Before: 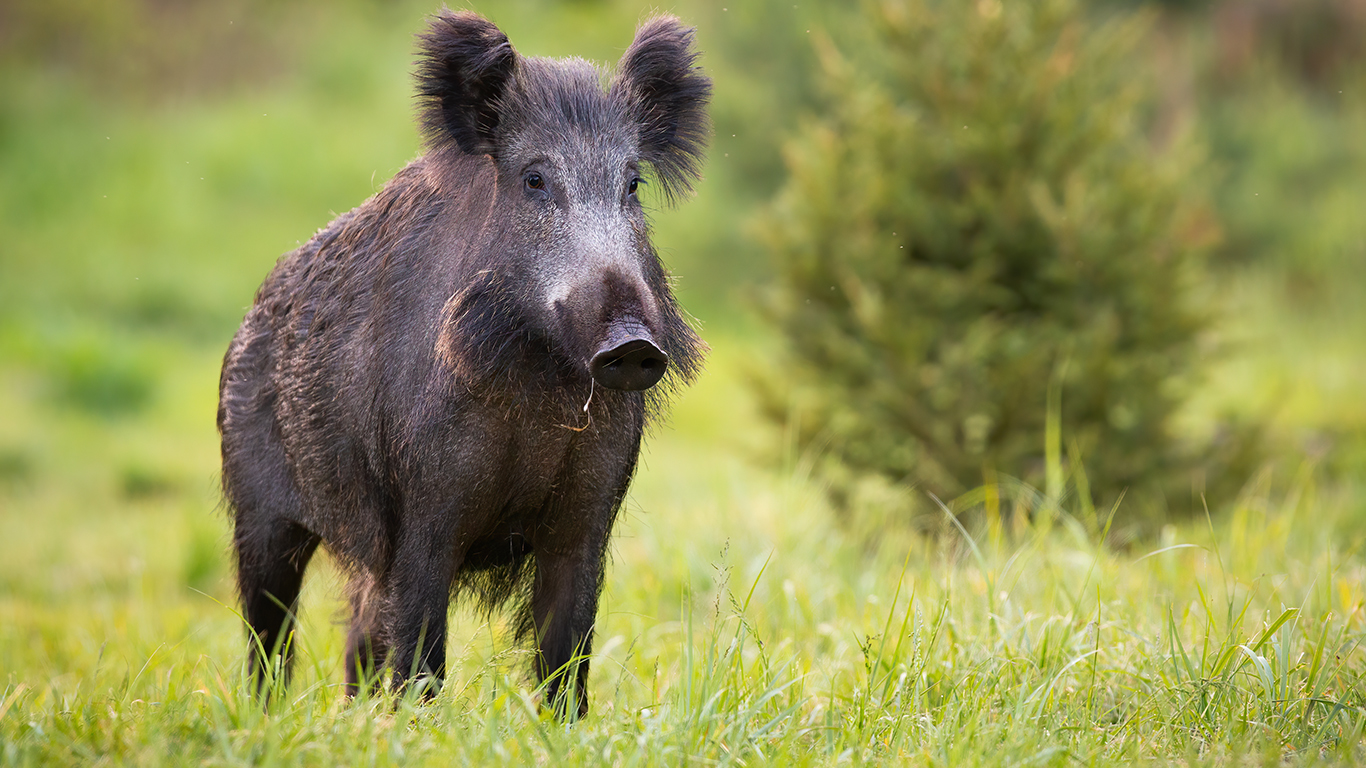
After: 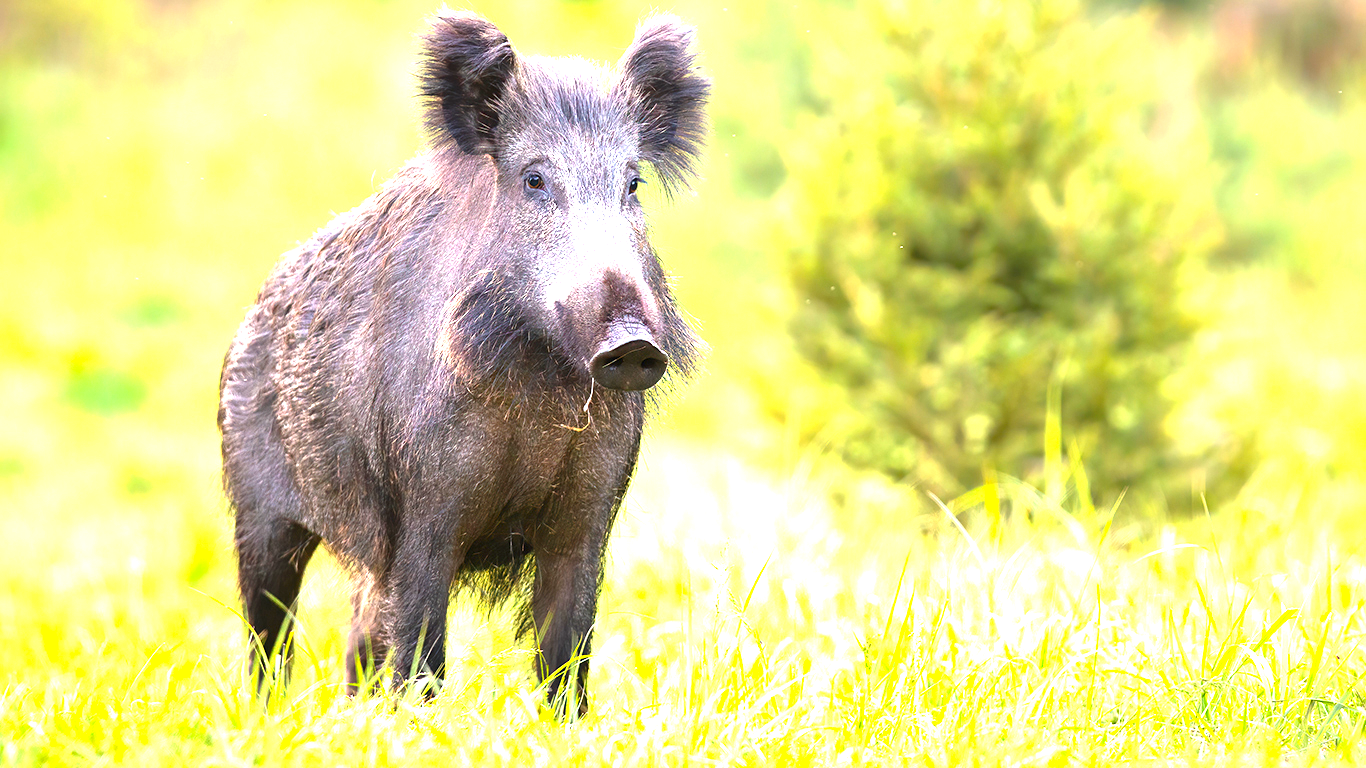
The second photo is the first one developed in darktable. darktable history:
exposure: exposure 2.04 EV, compensate highlight preservation false
color balance rgb: perceptual saturation grading › global saturation 10%, global vibrance 10%
